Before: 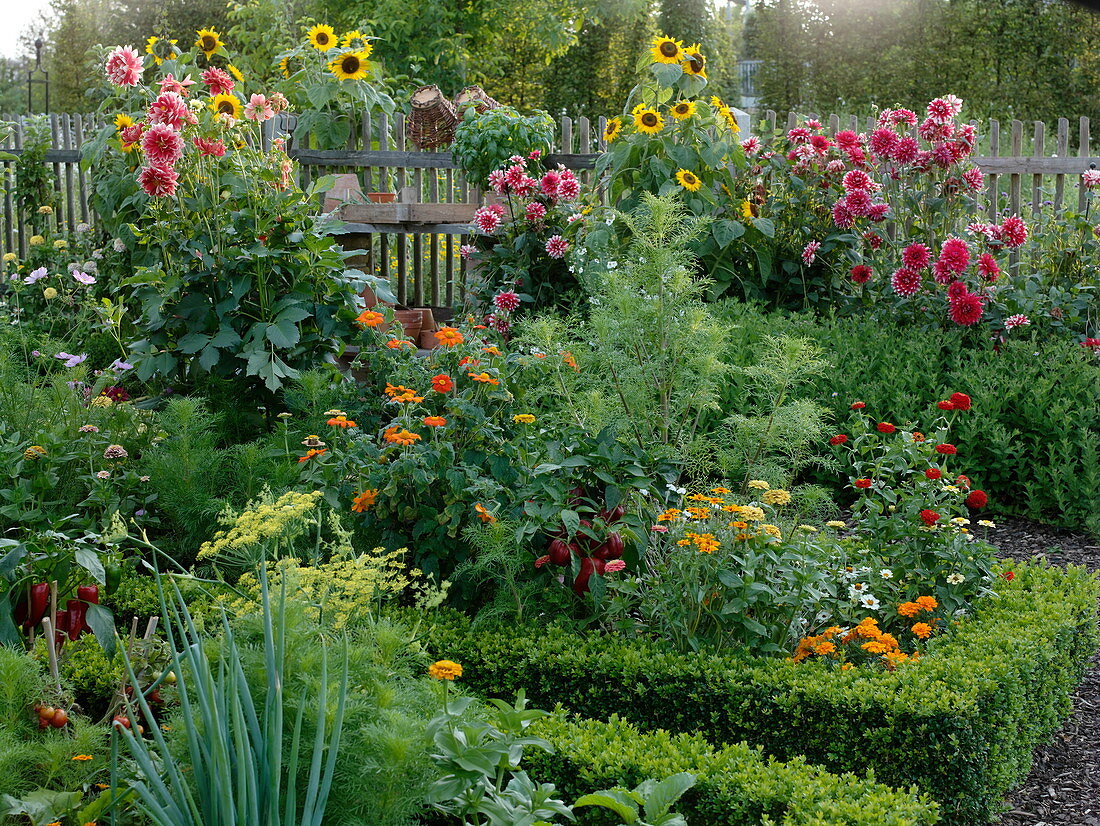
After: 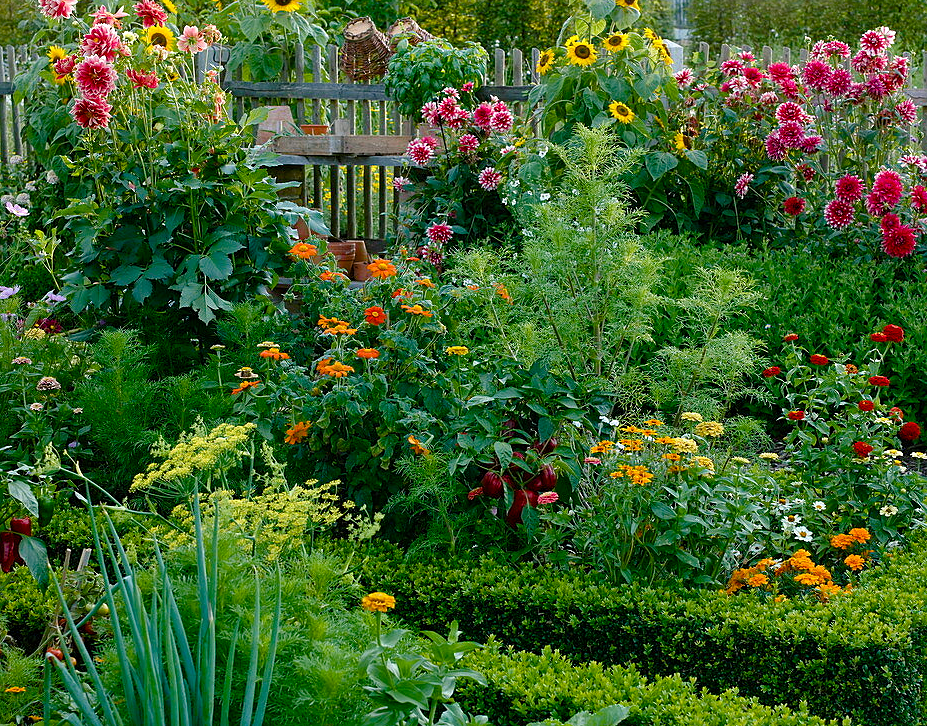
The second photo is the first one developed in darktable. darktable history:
crop: left 6.155%, top 8.285%, right 9.525%, bottom 3.704%
color balance rgb: shadows lift › chroma 2.027%, shadows lift › hue 186.21°, global offset › hue 170.93°, perceptual saturation grading › global saturation 20%, perceptual saturation grading › highlights -25.109%, perceptual saturation grading › shadows 49.916%, perceptual brilliance grading › highlights 2.55%, global vibrance 20%
exposure: compensate highlight preservation false
sharpen: amount 0.2
